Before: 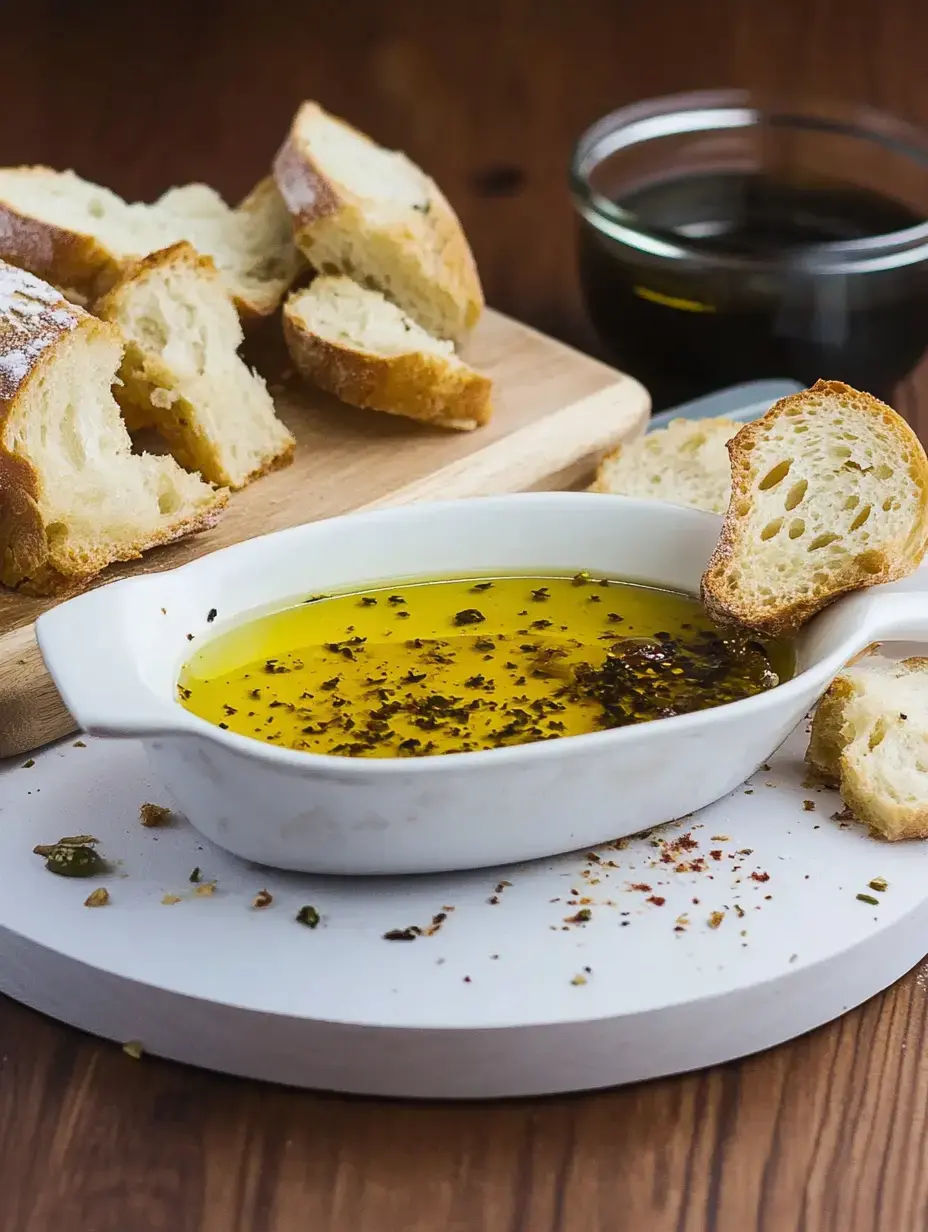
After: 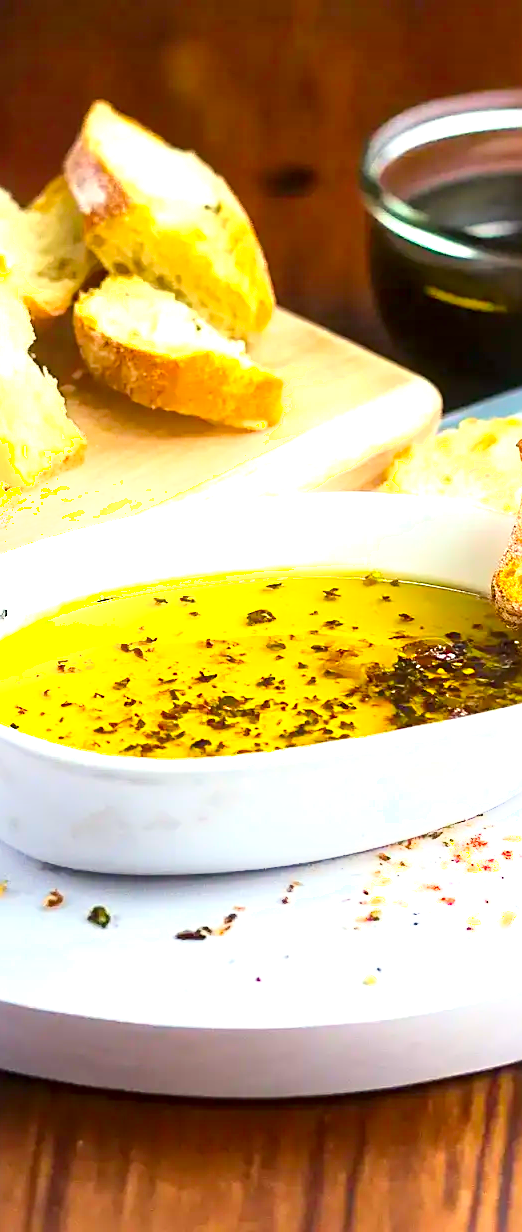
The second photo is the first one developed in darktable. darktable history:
exposure: black level correction 0, exposure 0.891 EV, compensate highlight preservation false
contrast brightness saturation: saturation 0.512
color balance rgb: highlights gain › luminance 7.277%, highlights gain › chroma 1.894%, highlights gain › hue 91.91°, perceptual saturation grading › global saturation 25.451%
crop and rotate: left 22.531%, right 21.185%
sharpen: on, module defaults
shadows and highlights: highlights 71.81, soften with gaussian
contrast equalizer: octaves 7, y [[0.5 ×4, 0.467, 0.376], [0.5 ×6], [0.5 ×6], [0 ×6], [0 ×6]]
local contrast: mode bilateral grid, contrast 69, coarseness 75, detail 181%, midtone range 0.2
